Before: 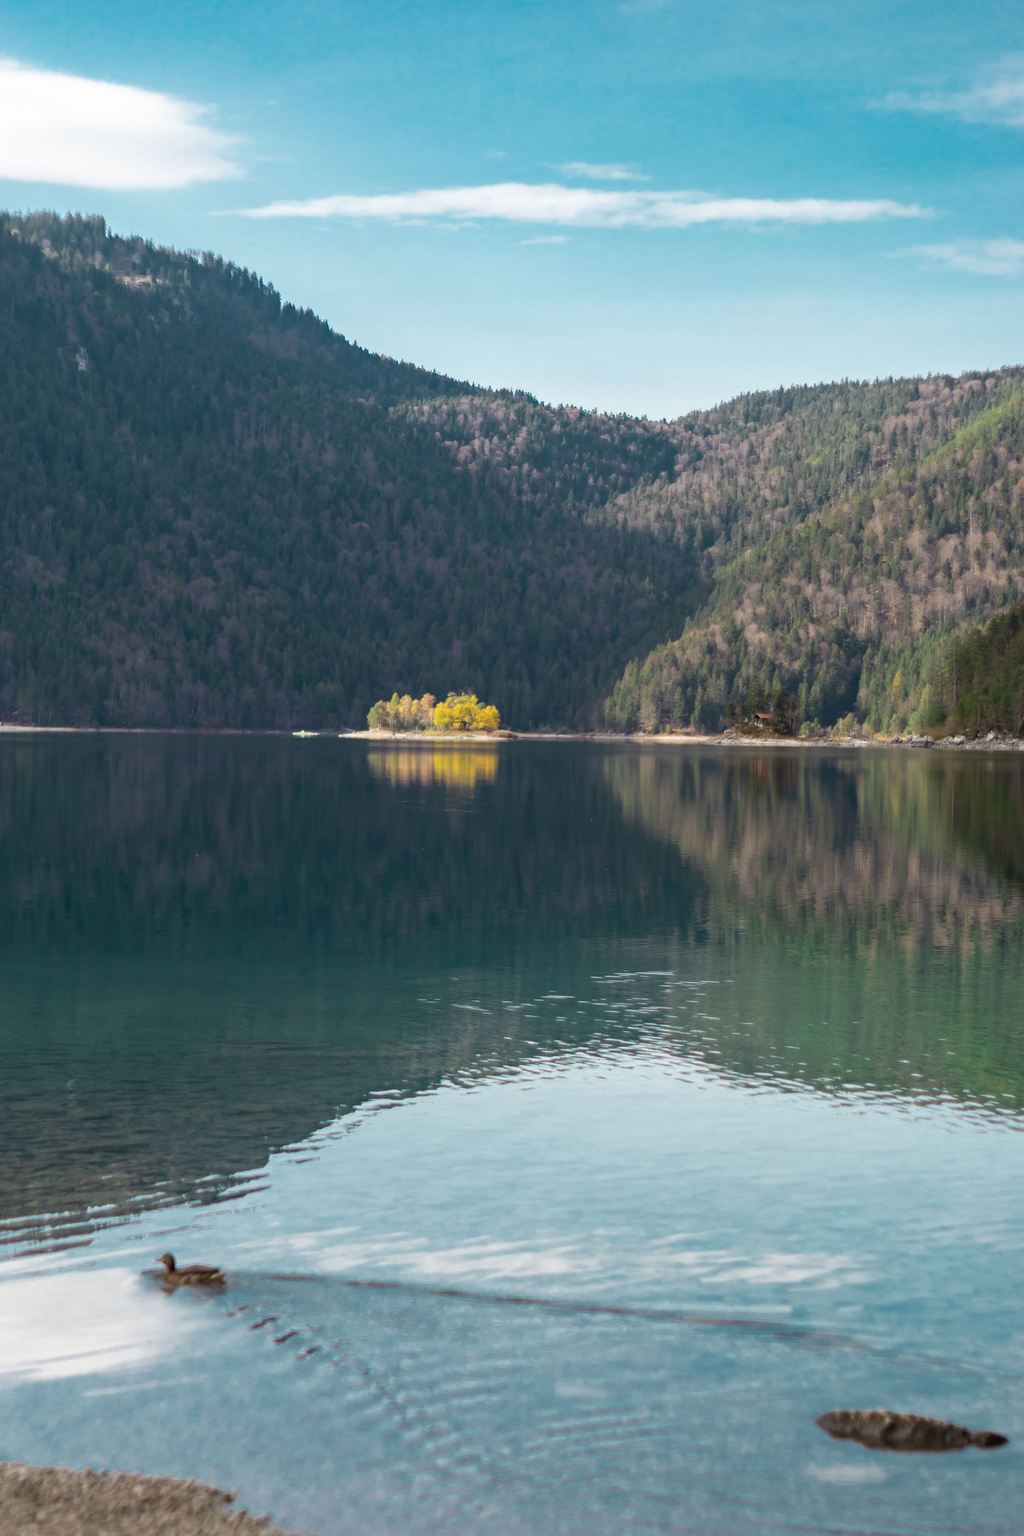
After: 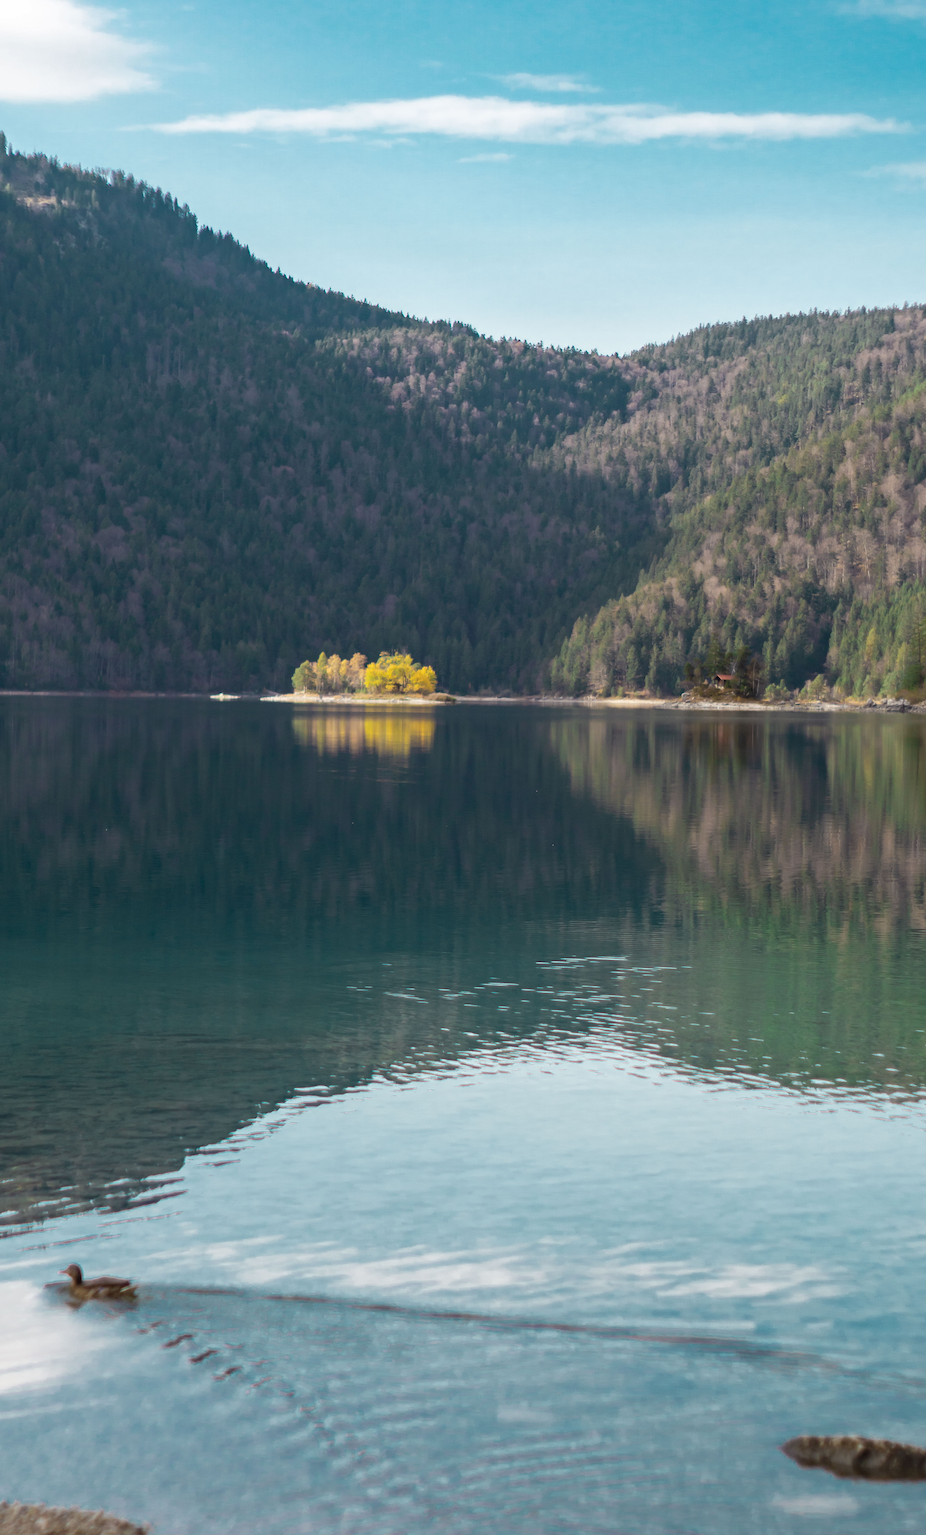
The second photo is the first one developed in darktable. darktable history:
crop: left 9.807%, top 6.259%, right 7.334%, bottom 2.177%
shadows and highlights: shadows 62.66, white point adjustment 0.37, highlights -34.44, compress 83.82%
